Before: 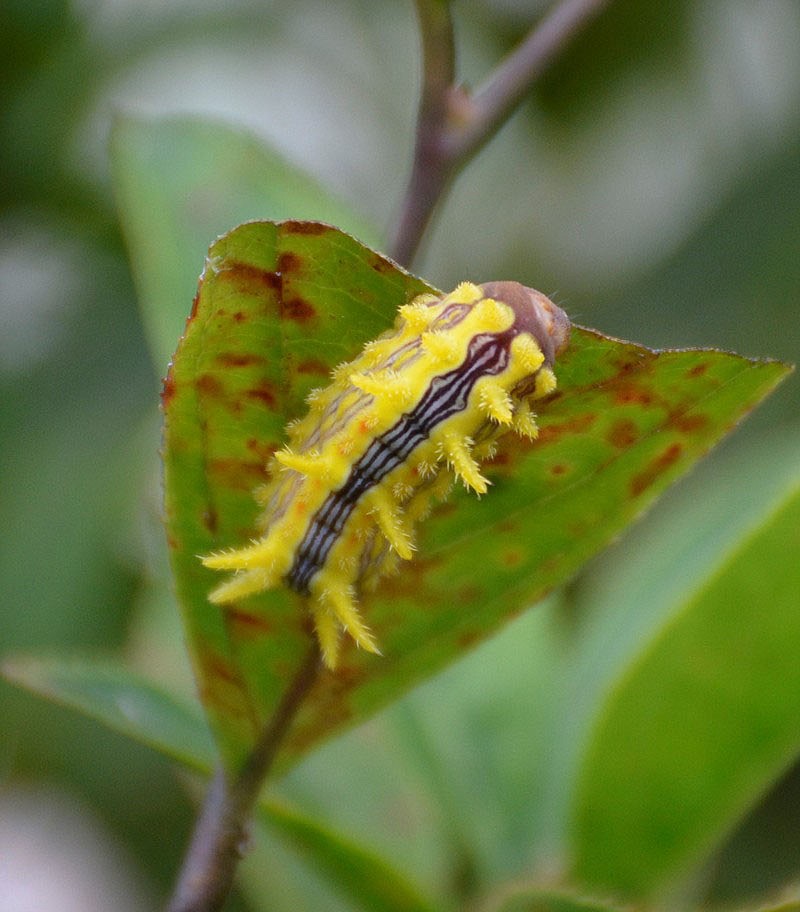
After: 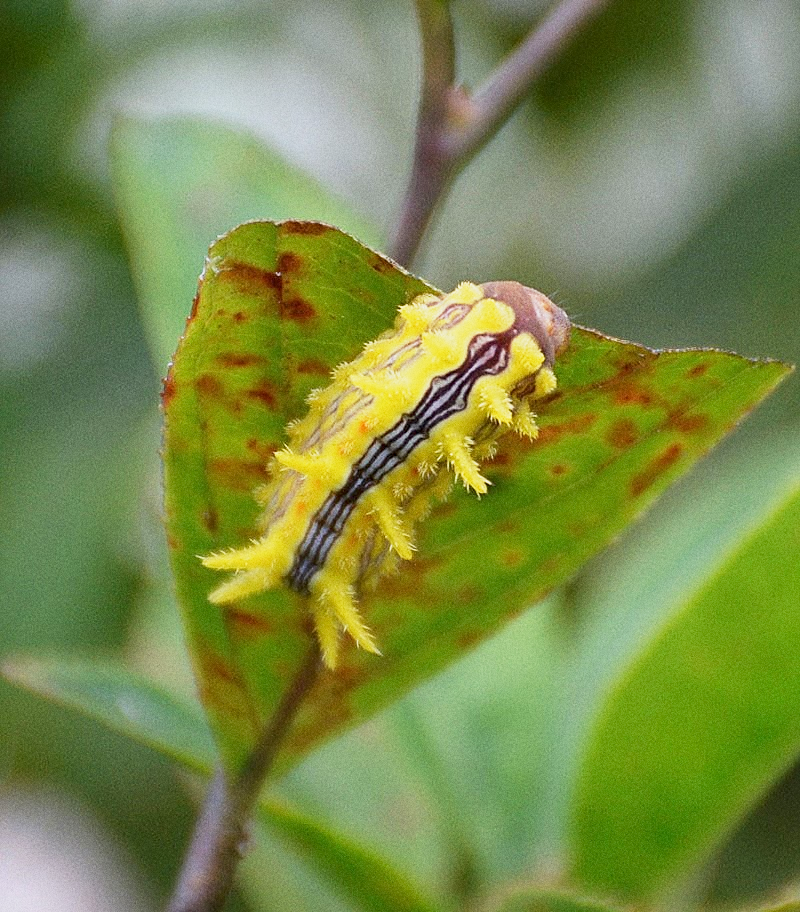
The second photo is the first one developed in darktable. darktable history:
base curve: curves: ch0 [(0, 0) (0.088, 0.125) (0.176, 0.251) (0.354, 0.501) (0.613, 0.749) (1, 0.877)], preserve colors none
sharpen: on, module defaults
grain: coarseness 0.47 ISO
